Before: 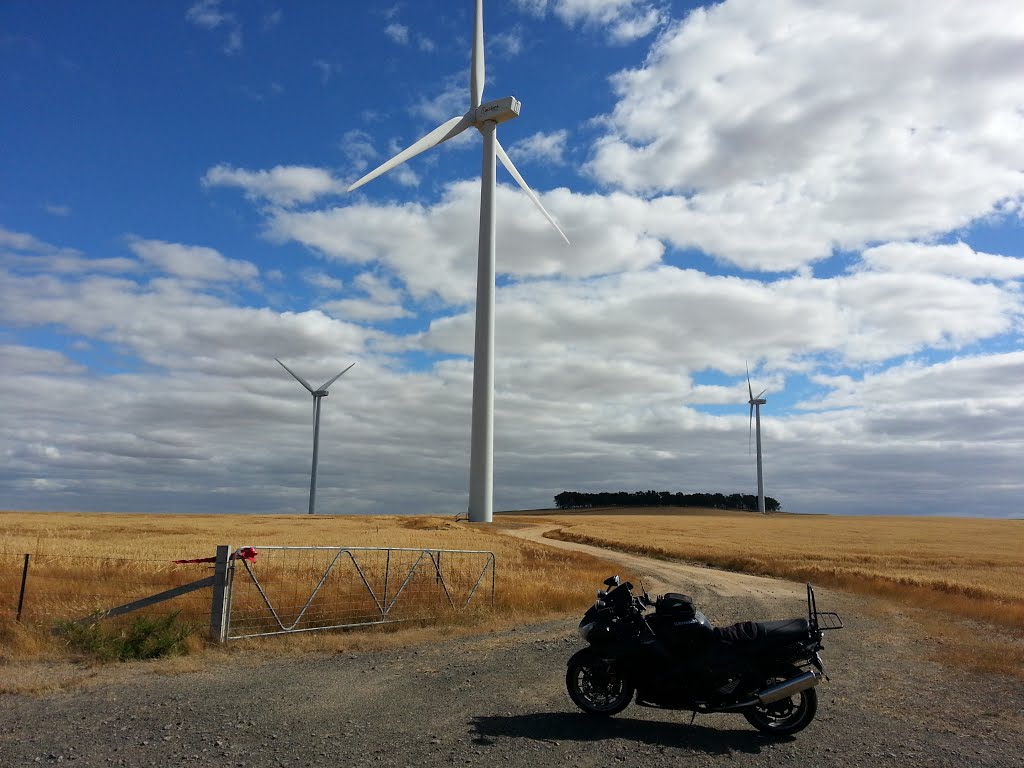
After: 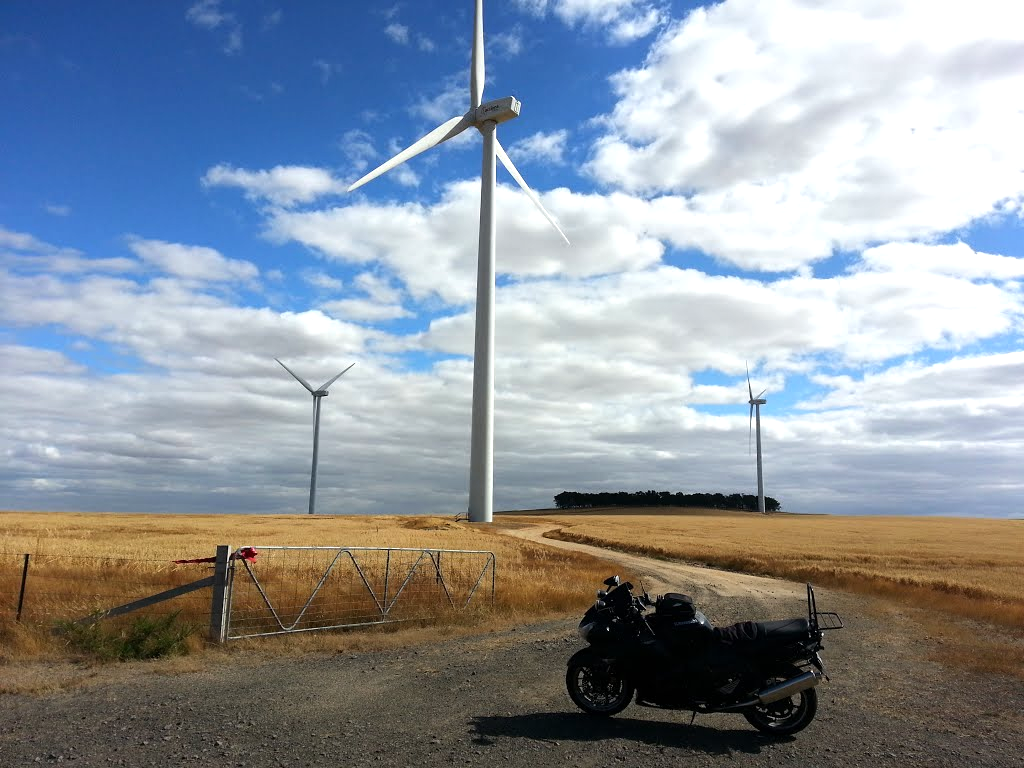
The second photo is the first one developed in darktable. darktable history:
tone equalizer: -8 EV 0 EV, -7 EV -0.002 EV, -6 EV 0.003 EV, -5 EV -0.028 EV, -4 EV -0.134 EV, -3 EV -0.14 EV, -2 EV 0.215 EV, -1 EV 0.706 EV, +0 EV 0.509 EV
